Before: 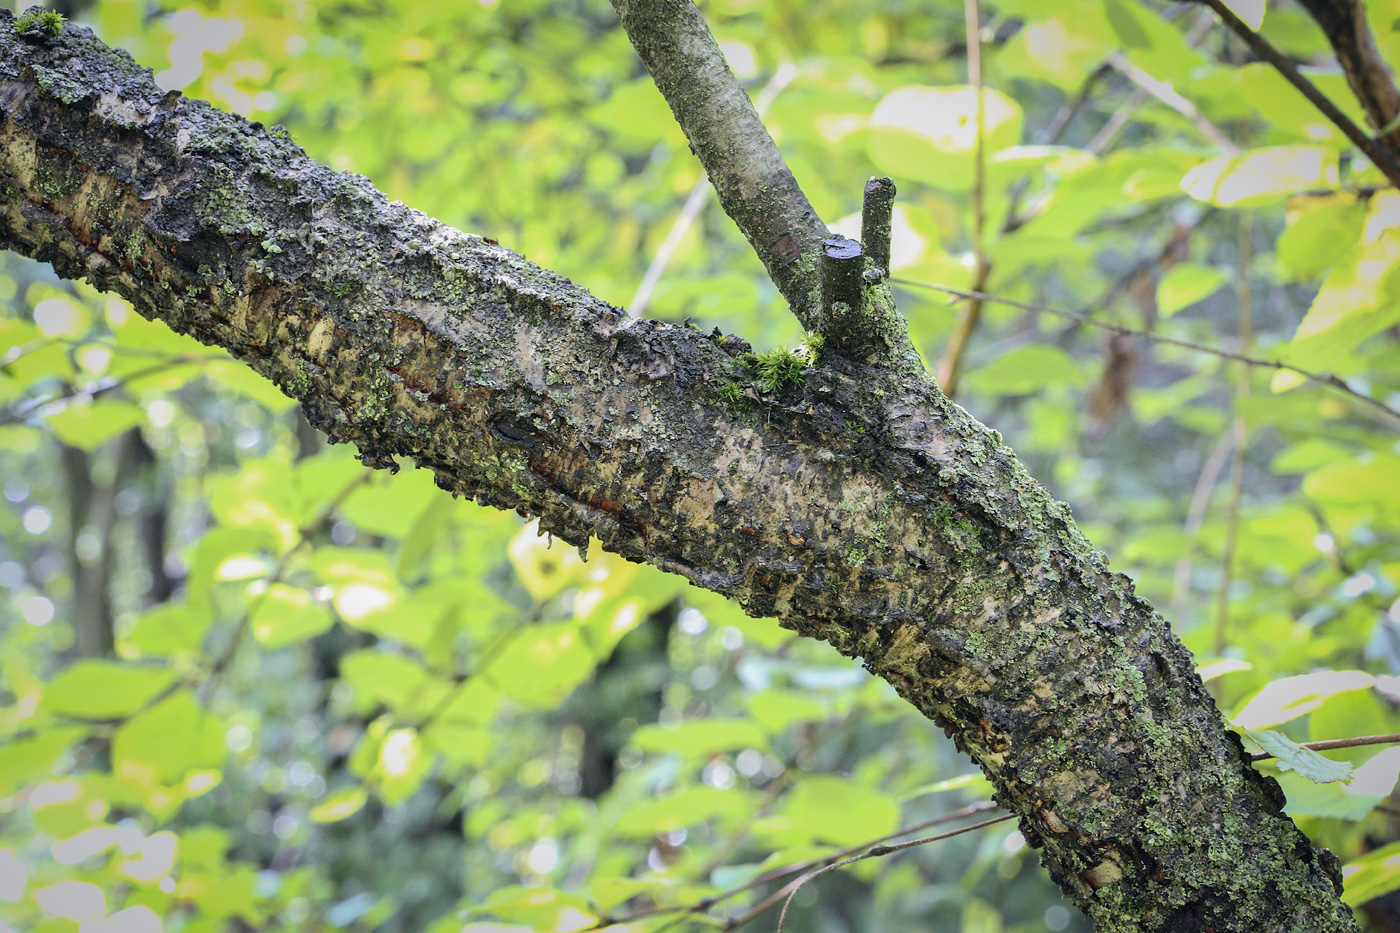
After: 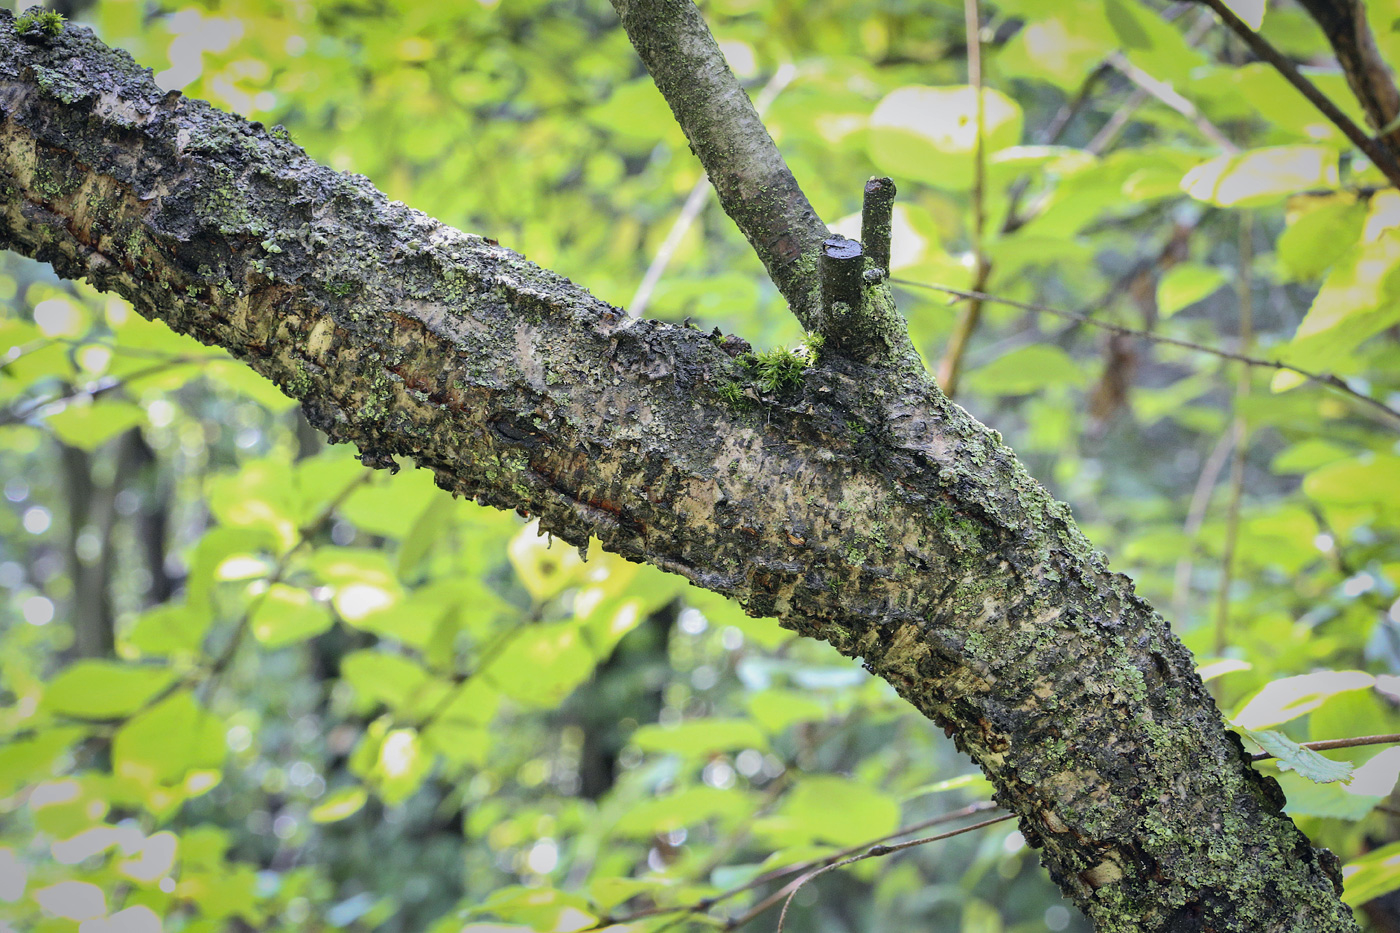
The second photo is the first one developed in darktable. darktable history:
shadows and highlights: shadows 58.75, soften with gaussian
